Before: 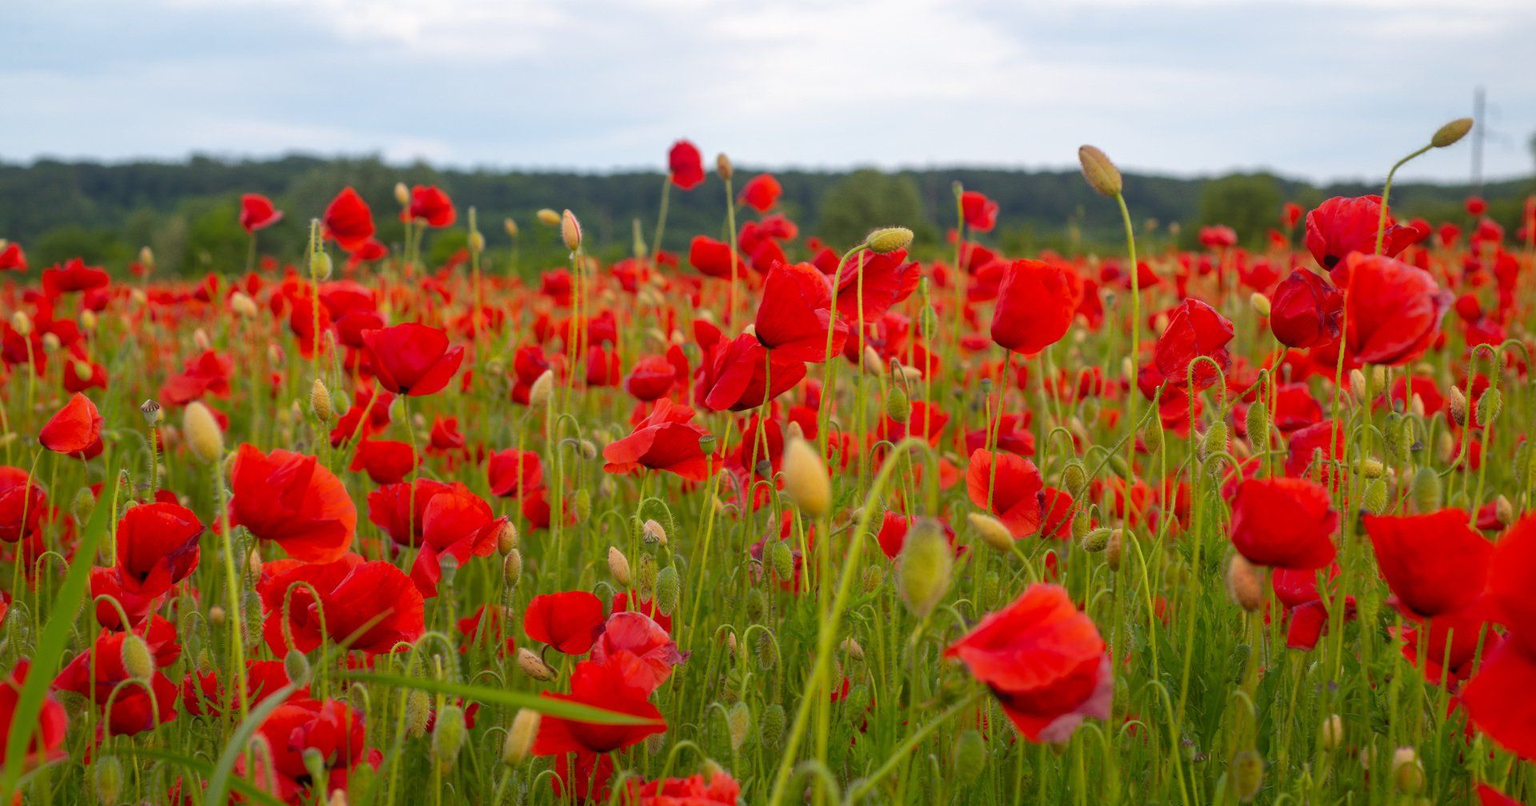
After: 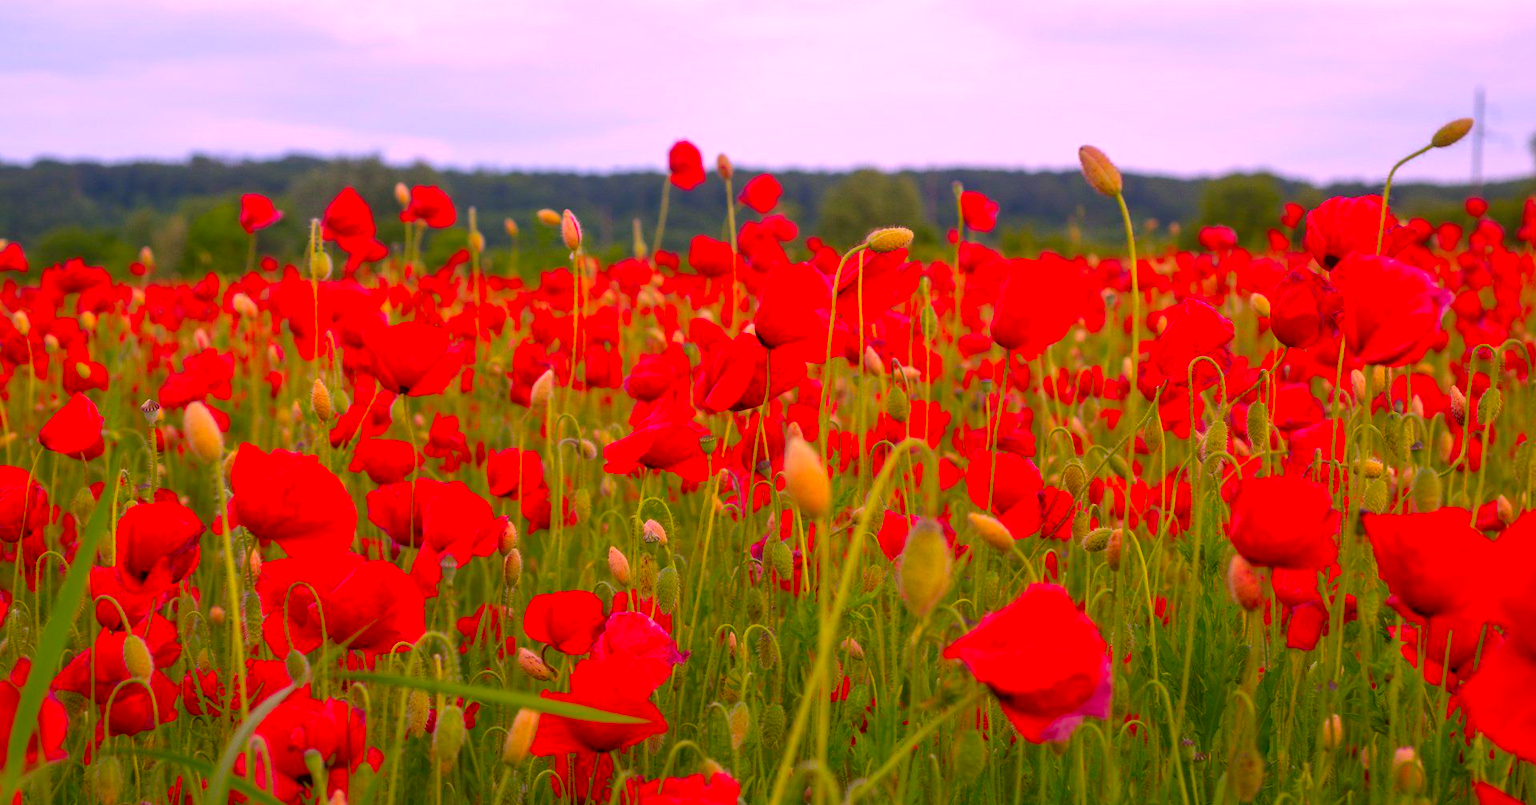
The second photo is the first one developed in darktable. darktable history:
color correction: highlights a* 19.39, highlights b* -11.22, saturation 1.67
